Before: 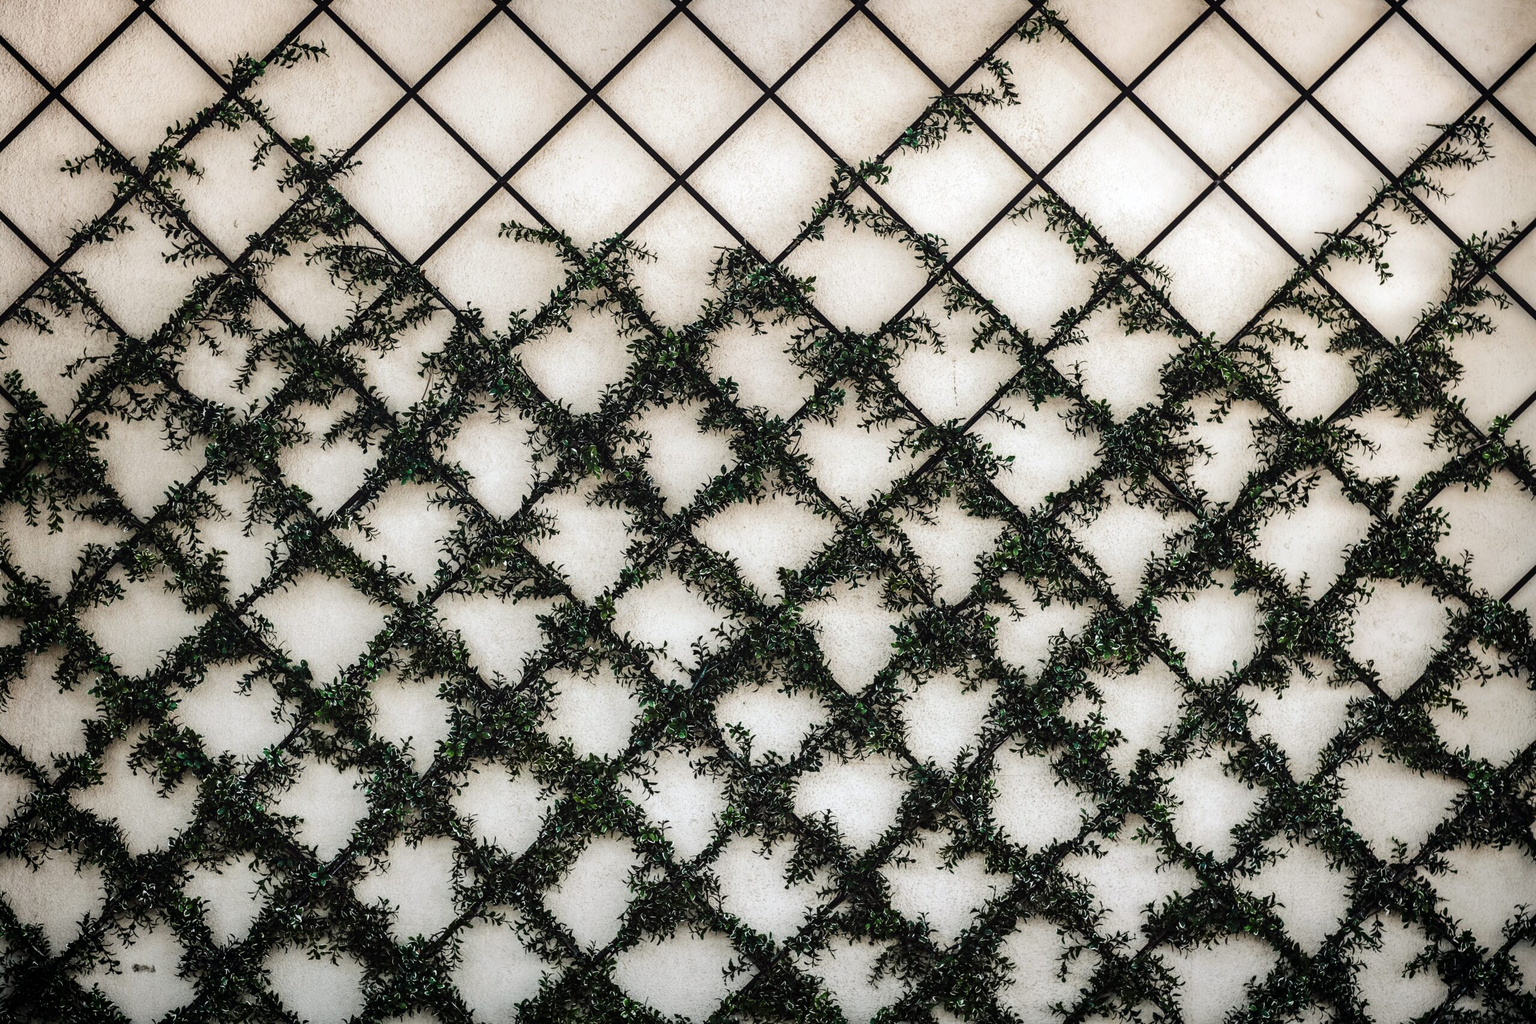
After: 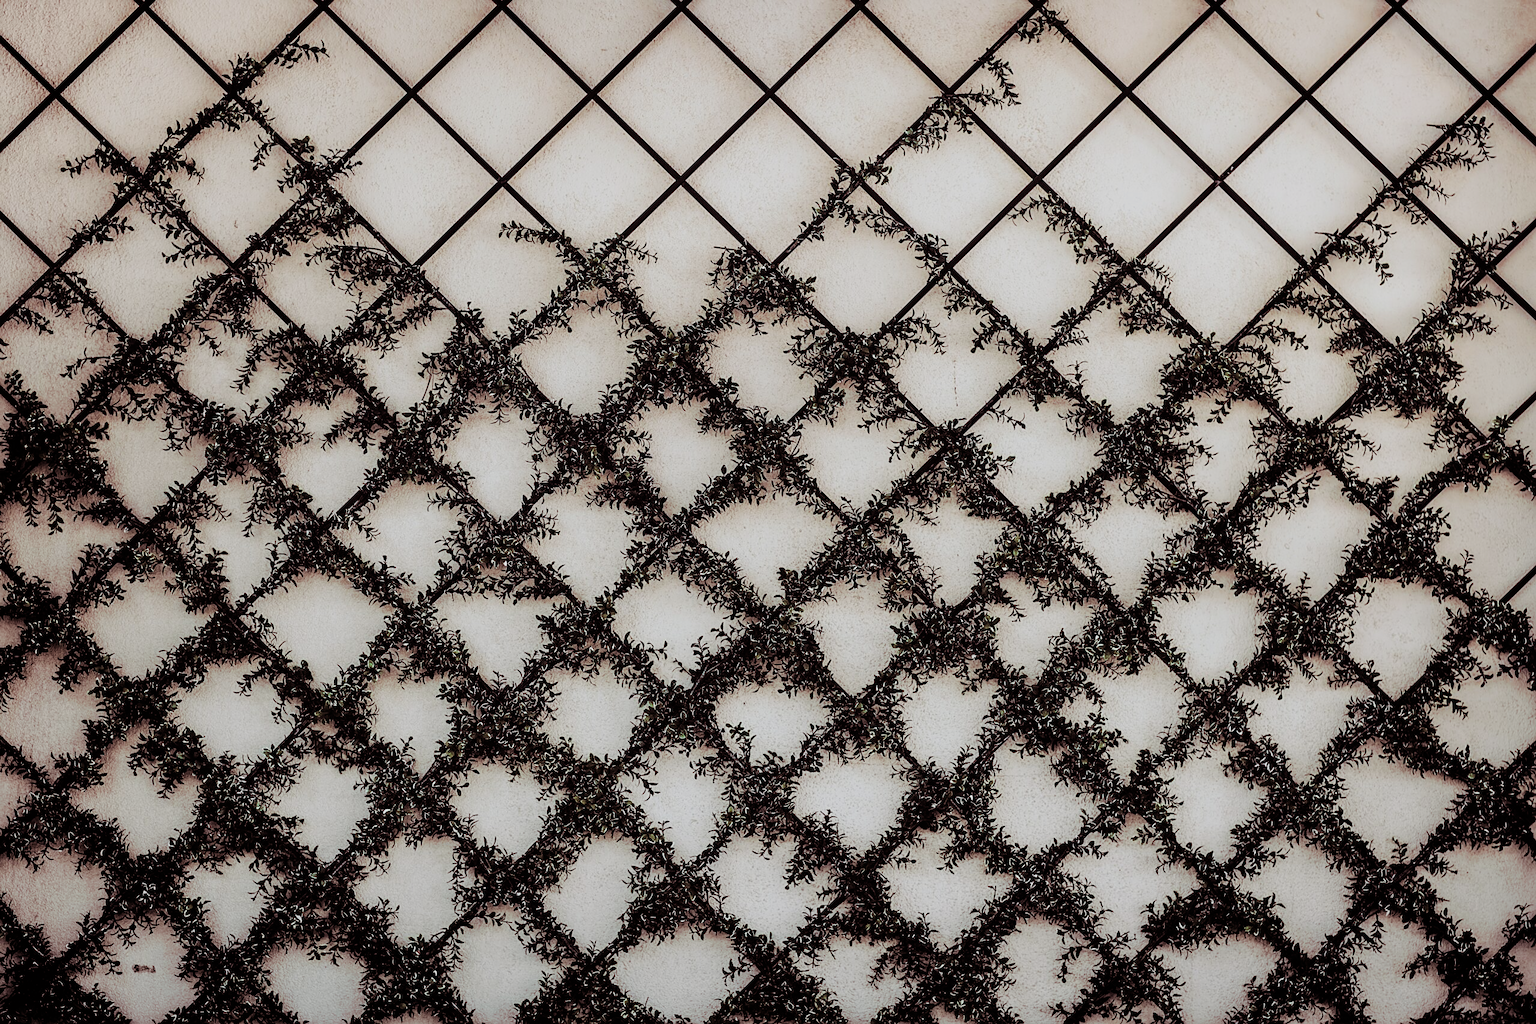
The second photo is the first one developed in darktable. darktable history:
filmic rgb: black relative exposure -7.65 EV, white relative exposure 4.56 EV, hardness 3.61
split-toning: shadows › saturation 0.41, highlights › saturation 0, compress 33.55%
sharpen: on, module defaults
